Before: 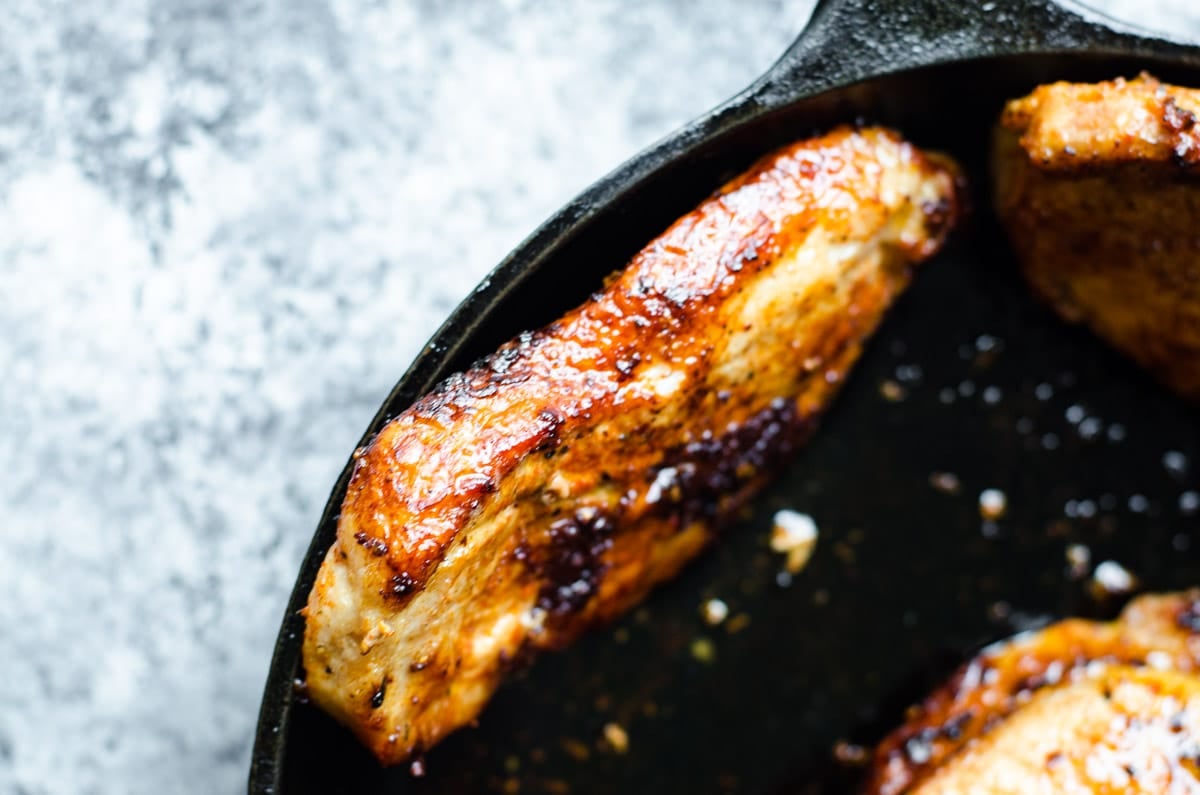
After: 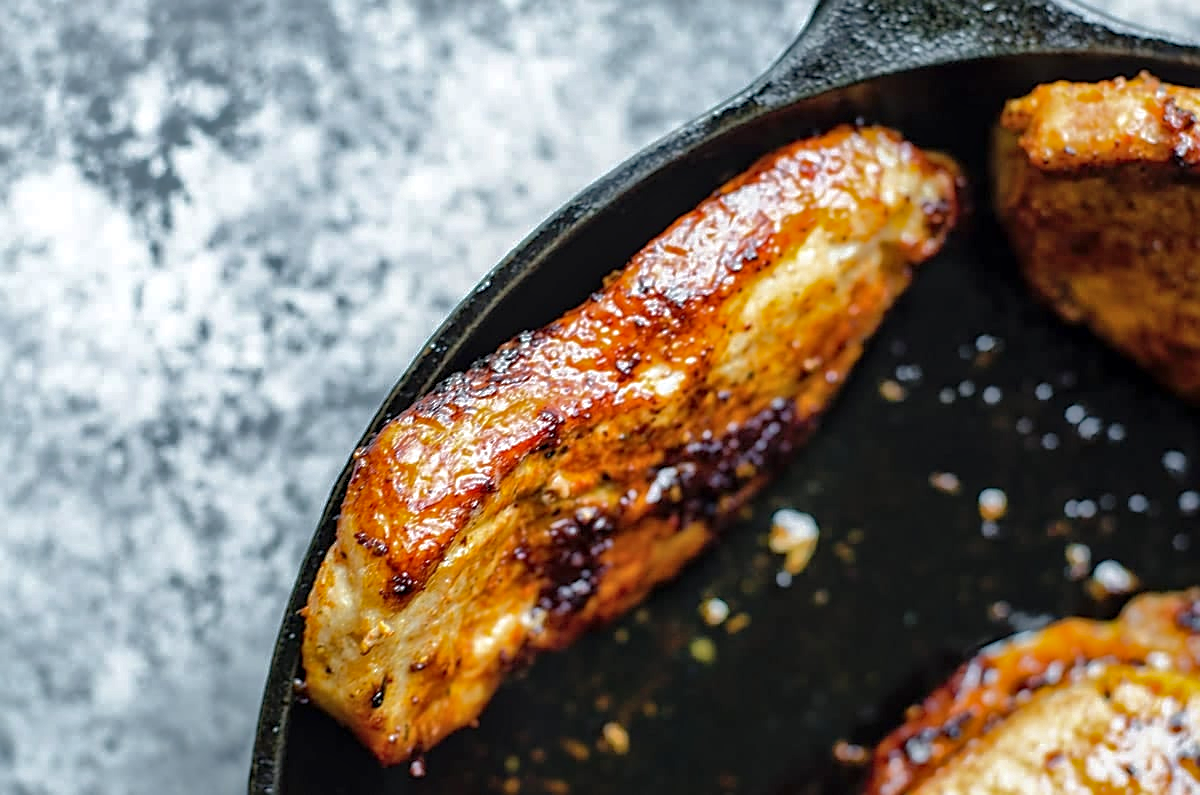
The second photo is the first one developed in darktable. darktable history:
sharpen: on, module defaults
shadows and highlights: highlights -60.03
local contrast: on, module defaults
